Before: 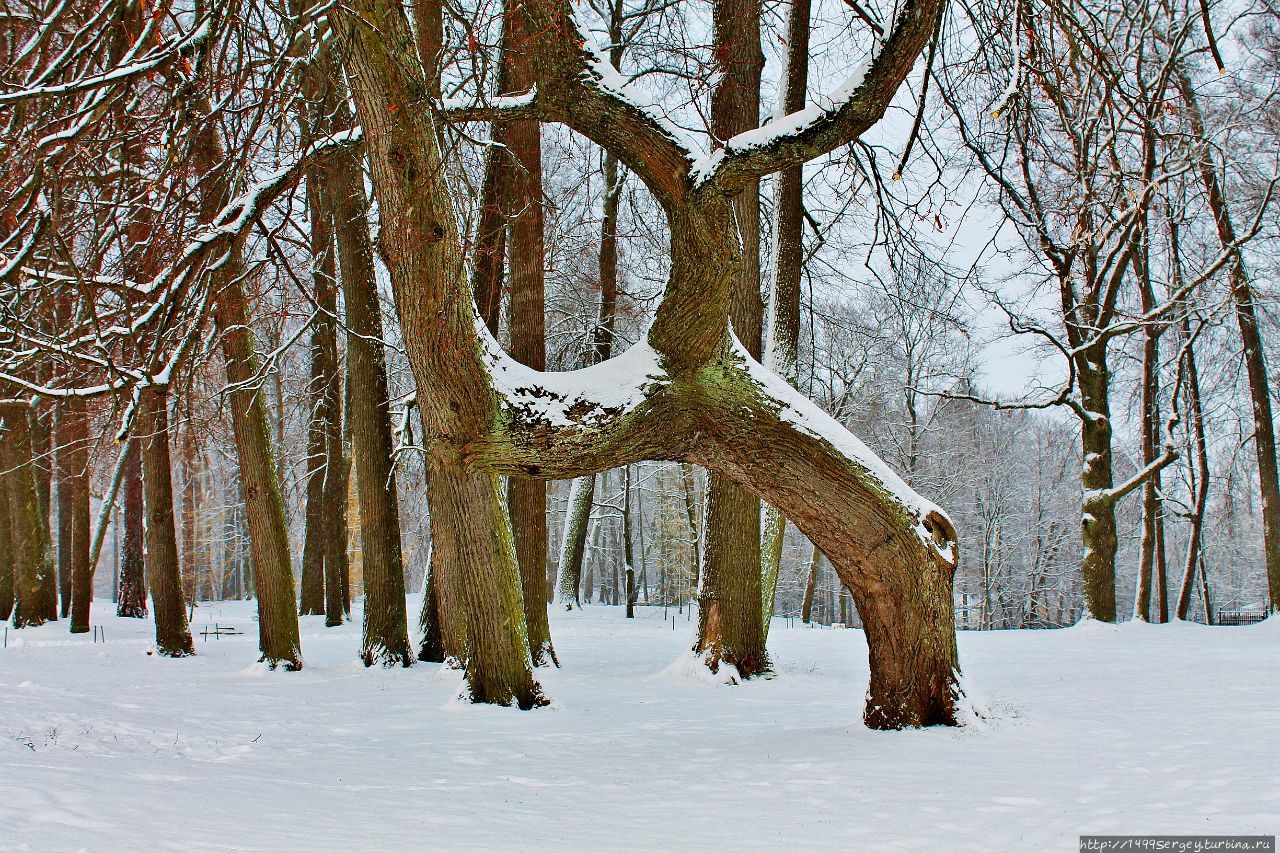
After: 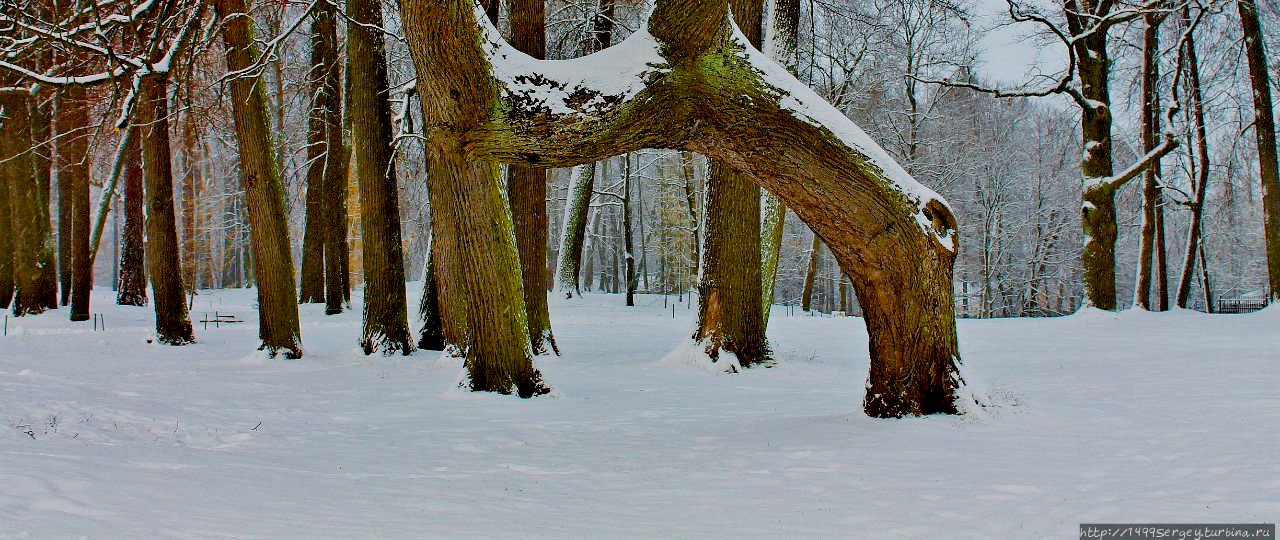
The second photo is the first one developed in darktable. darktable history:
exposure: black level correction 0.011, exposure -0.472 EV, compensate highlight preservation false
crop and rotate: top 36.584%
color balance rgb: perceptual saturation grading › global saturation 29.399%
